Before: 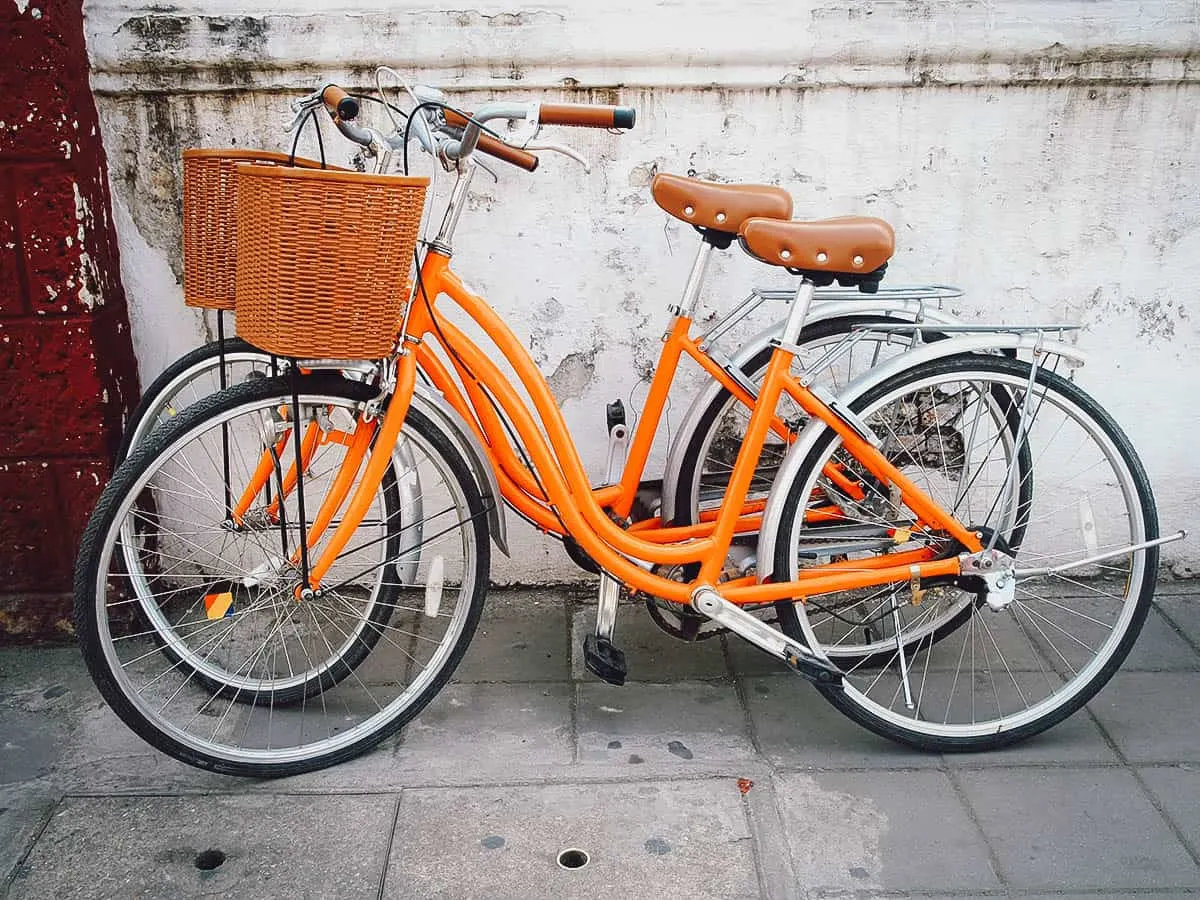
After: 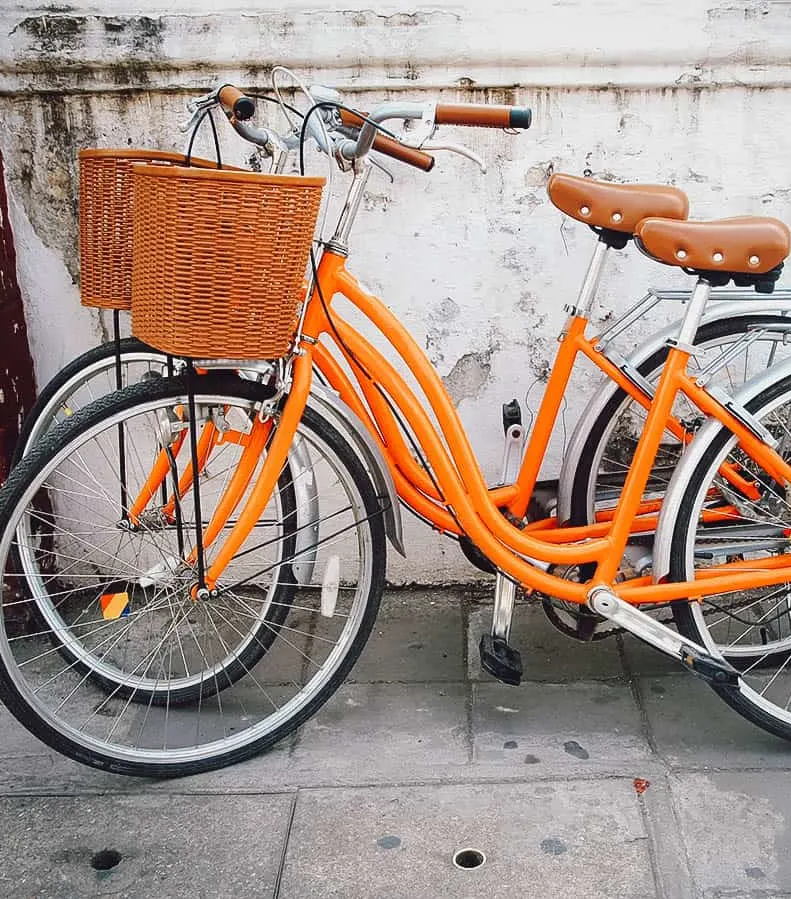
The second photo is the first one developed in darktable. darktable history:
crop and rotate: left 8.669%, right 25.333%
